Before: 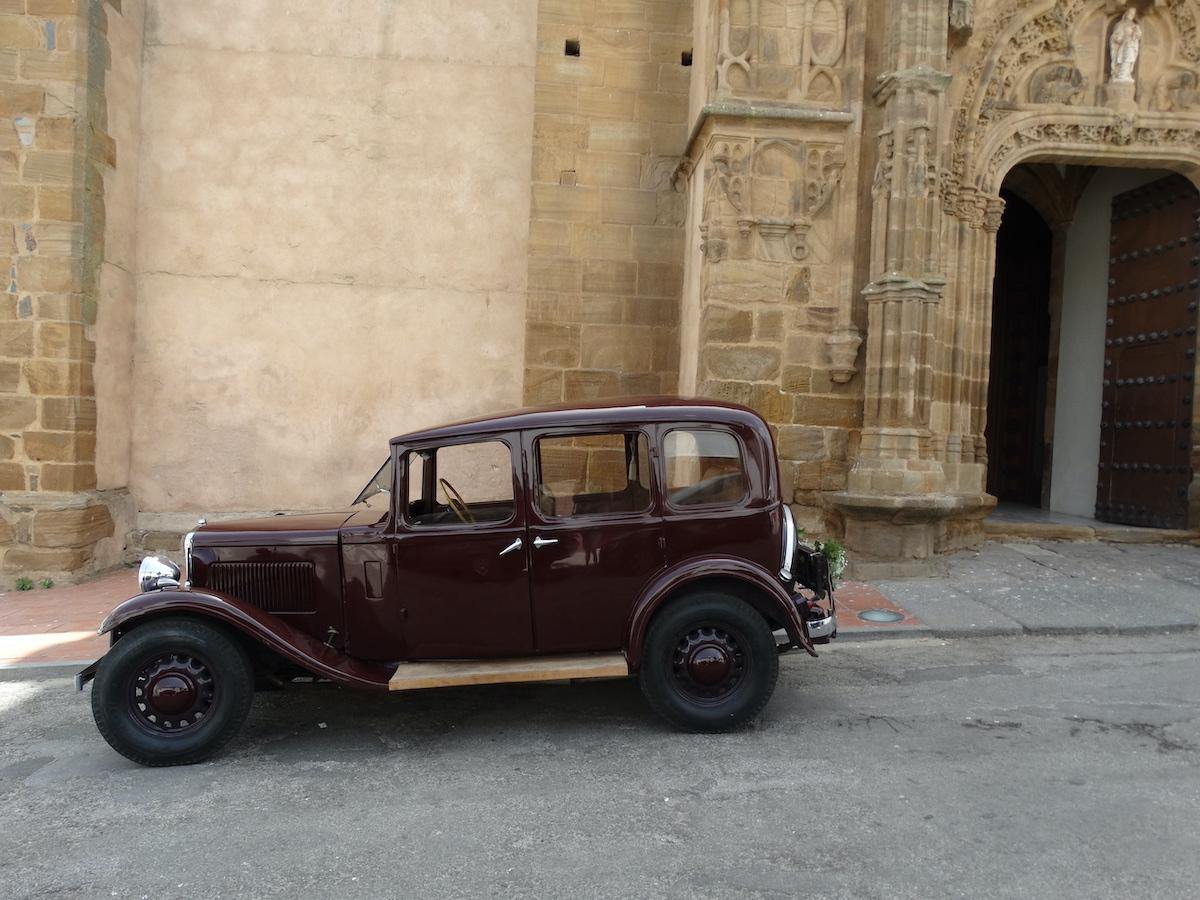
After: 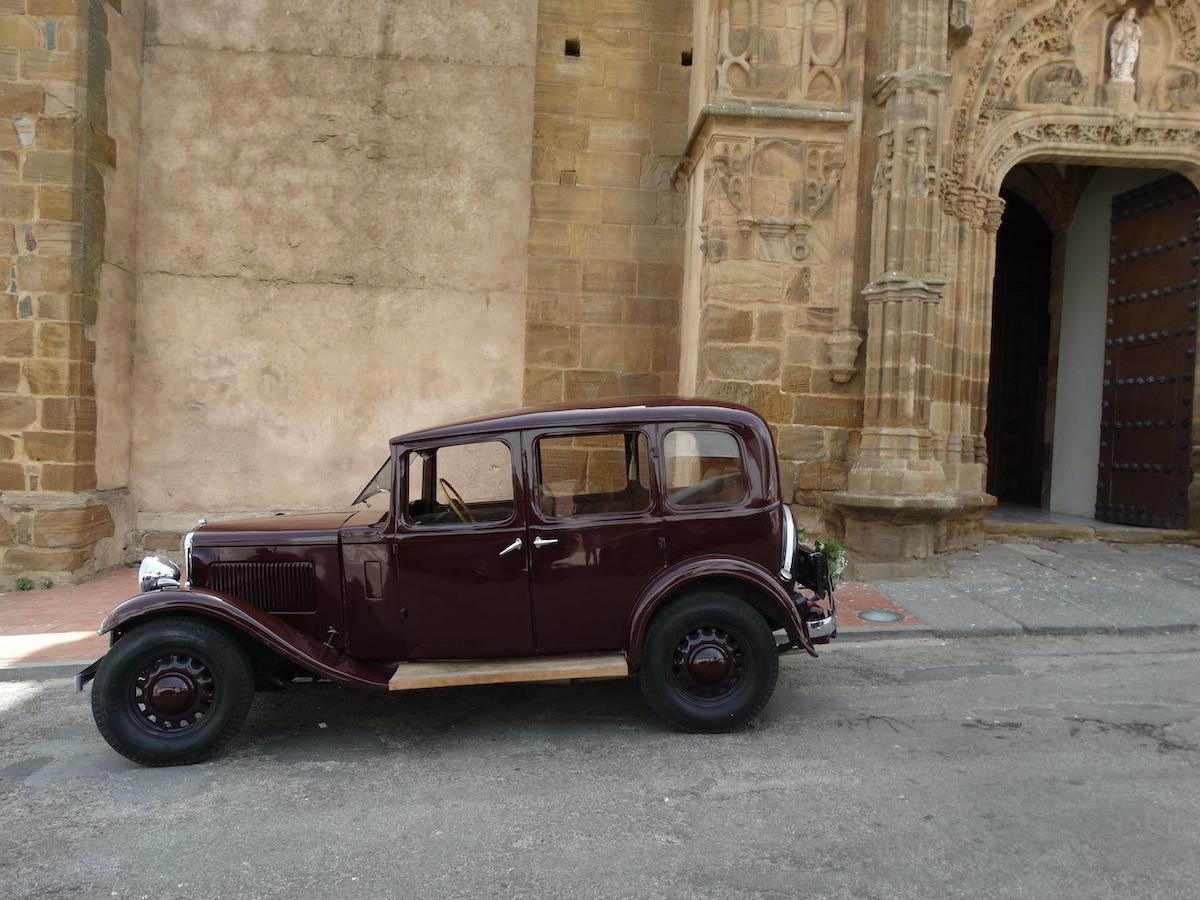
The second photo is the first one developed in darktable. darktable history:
shadows and highlights: shadows 20.77, highlights -82.89, soften with gaussian
